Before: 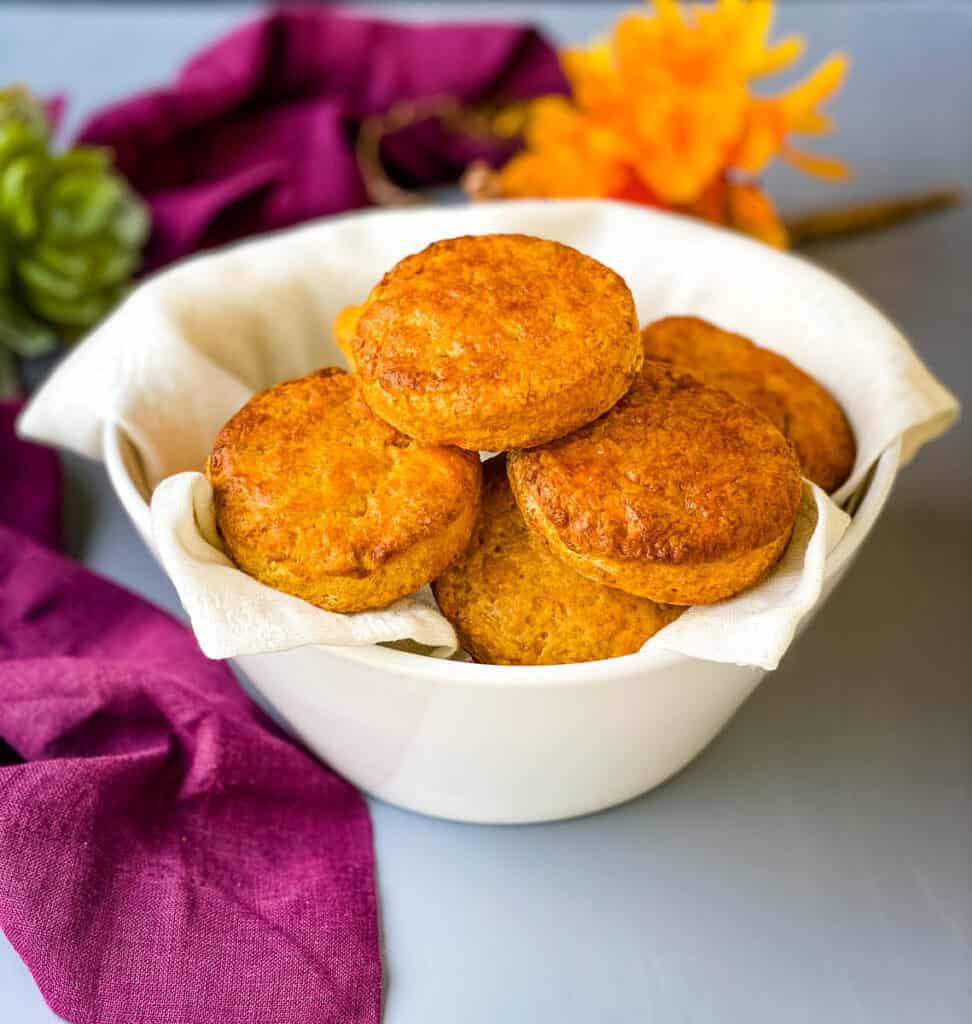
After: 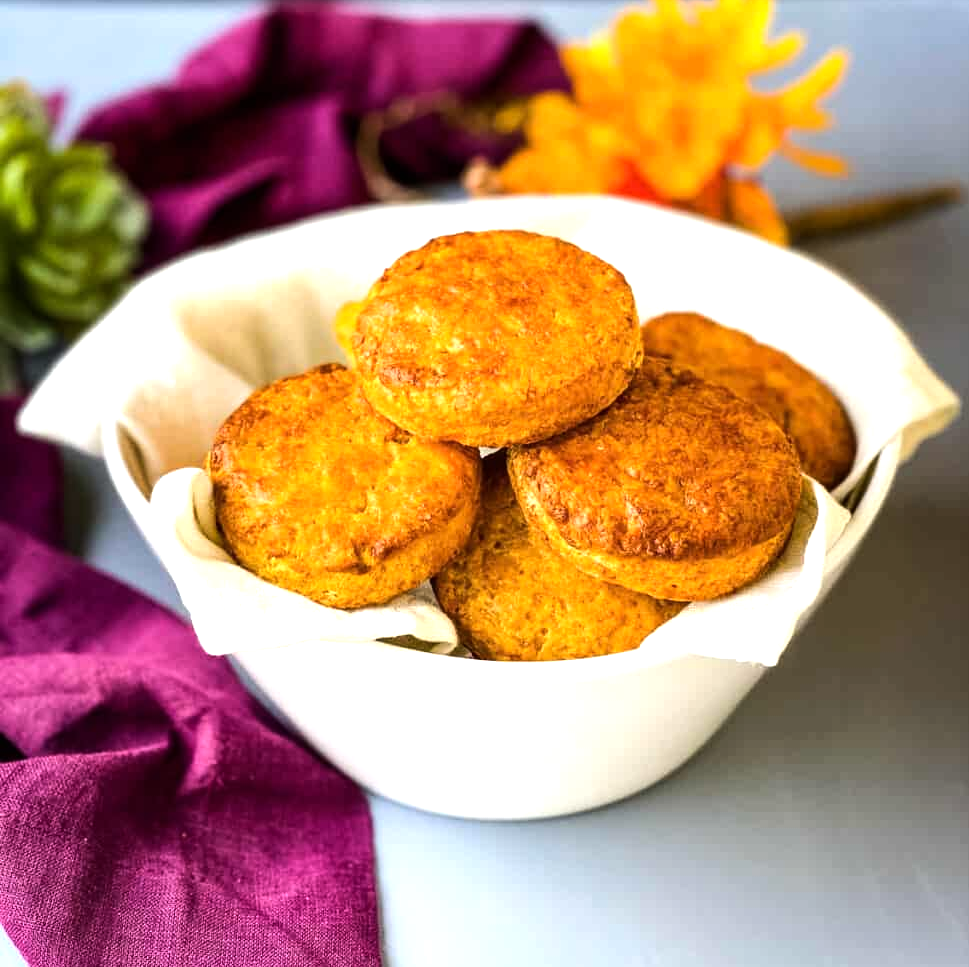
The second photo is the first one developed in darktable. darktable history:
crop: top 0.448%, right 0.264%, bottom 5.045%
tone equalizer: -8 EV -0.75 EV, -7 EV -0.7 EV, -6 EV -0.6 EV, -5 EV -0.4 EV, -3 EV 0.4 EV, -2 EV 0.6 EV, -1 EV 0.7 EV, +0 EV 0.75 EV, edges refinement/feathering 500, mask exposure compensation -1.57 EV, preserve details no
